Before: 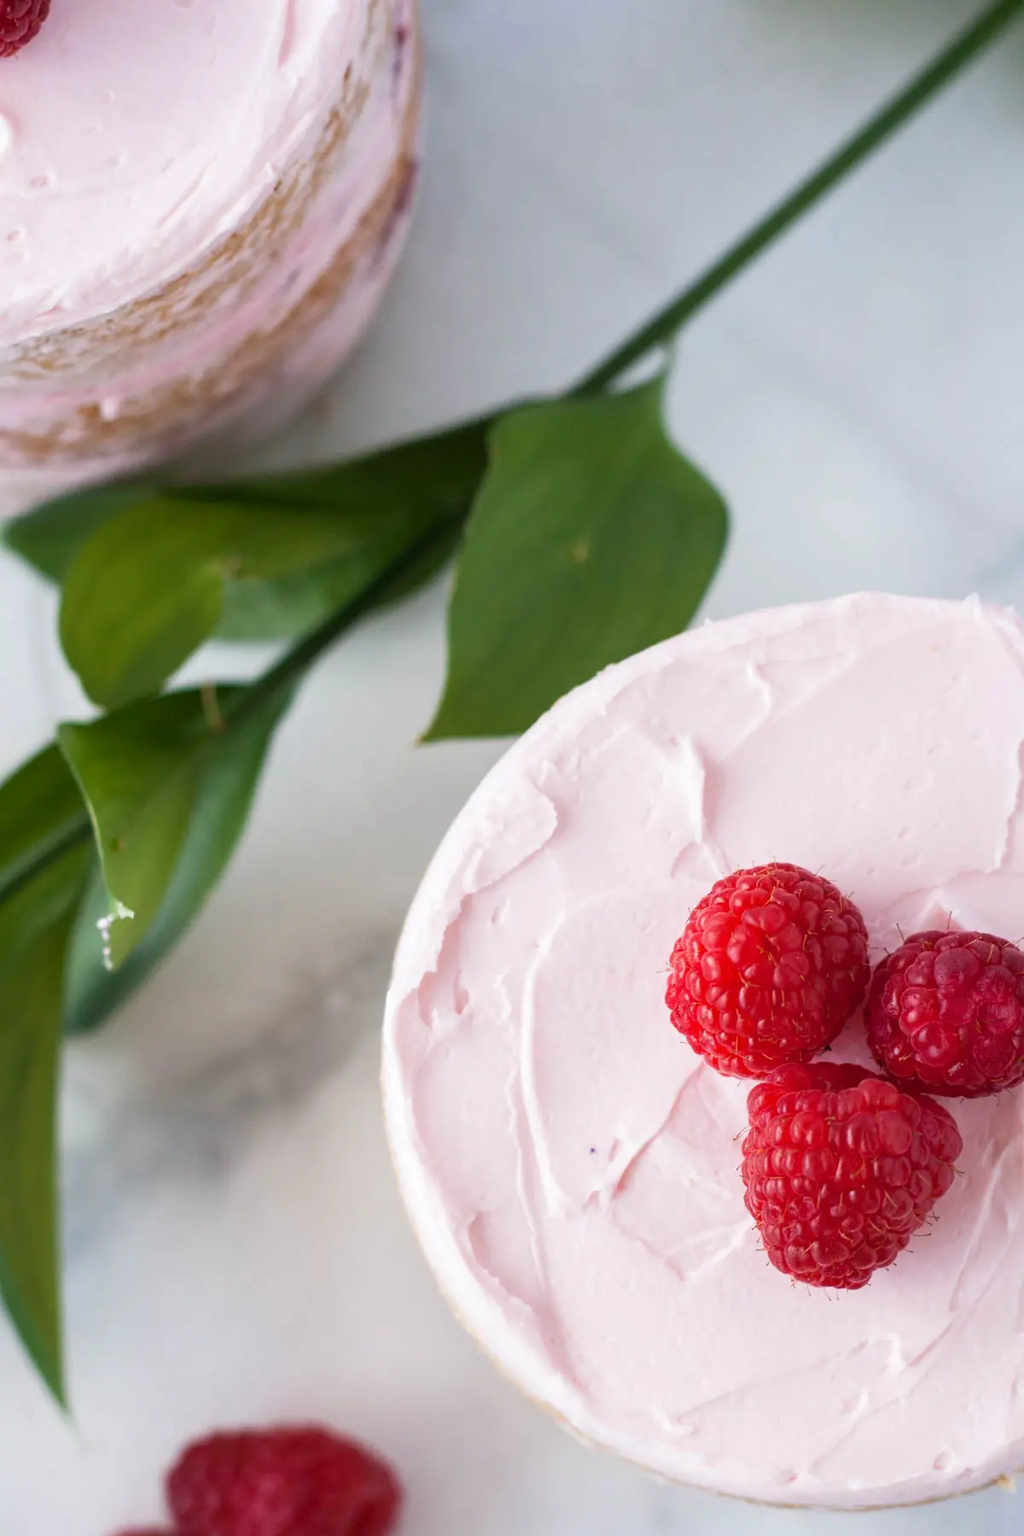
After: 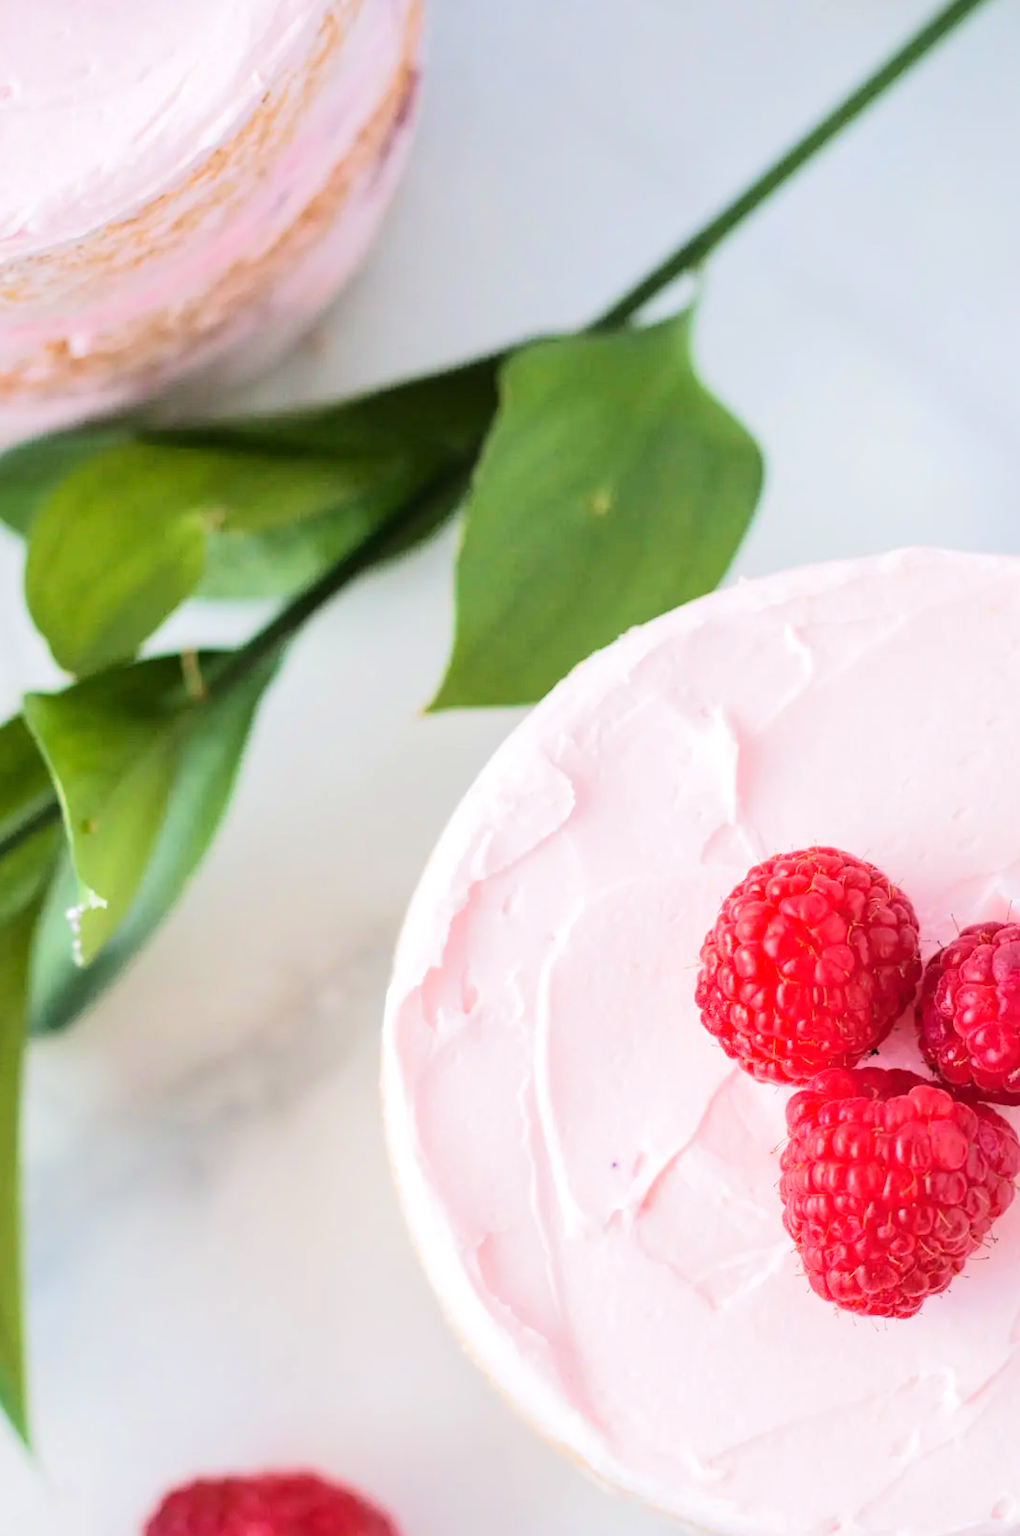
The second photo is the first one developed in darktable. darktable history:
crop: left 3.668%, top 6.406%, right 6.328%, bottom 3.239%
tone equalizer: -7 EV 0.149 EV, -6 EV 0.604 EV, -5 EV 1.16 EV, -4 EV 1.29 EV, -3 EV 1.17 EV, -2 EV 0.6 EV, -1 EV 0.16 EV, edges refinement/feathering 500, mask exposure compensation -1.57 EV, preserve details no
